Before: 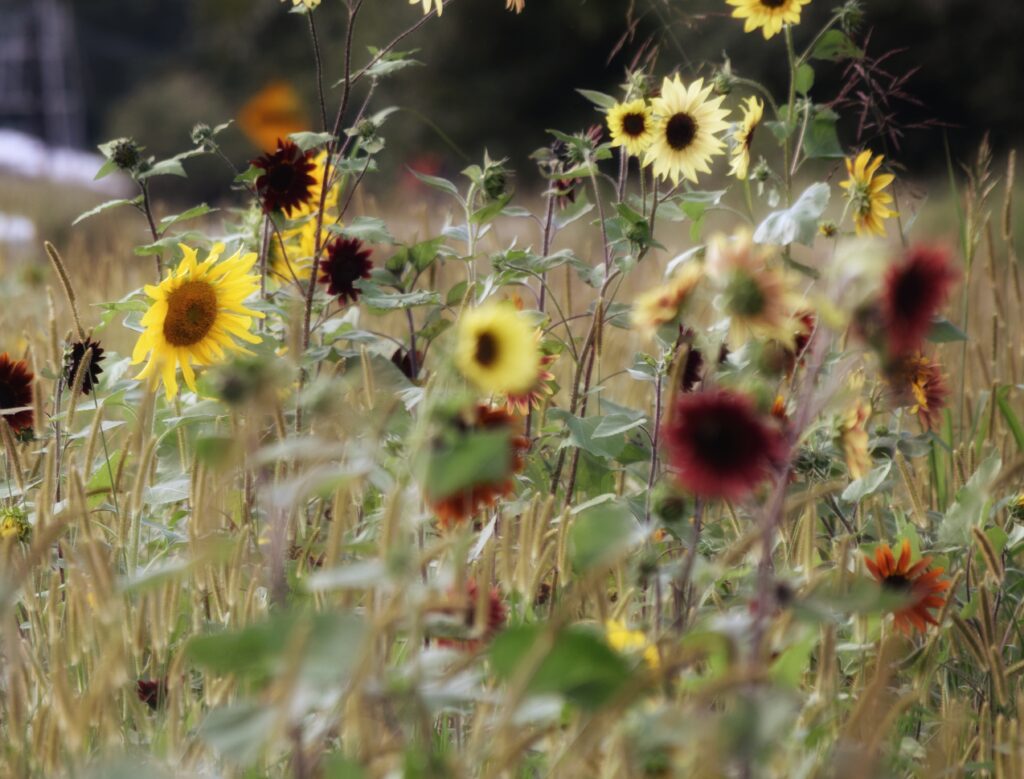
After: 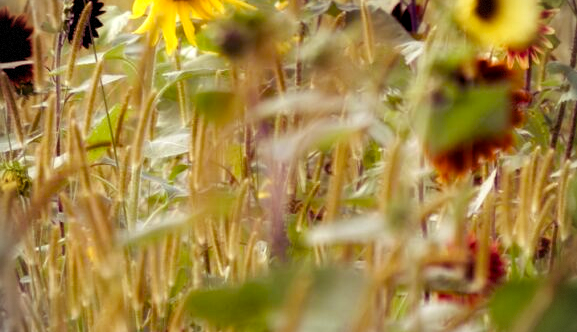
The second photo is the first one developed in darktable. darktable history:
vignetting: dithering 8-bit output, unbound false
crop: top 44.483%, right 43.593%, bottom 12.892%
color balance rgb: shadows lift › luminance -21.66%, shadows lift › chroma 8.98%, shadows lift › hue 283.37°, power › chroma 1.55%, power › hue 25.59°, highlights gain › luminance 6.08%, highlights gain › chroma 2.55%, highlights gain › hue 90°, global offset › luminance -0.87%, perceptual saturation grading › global saturation 27.49%, perceptual saturation grading › highlights -28.39%, perceptual saturation grading › mid-tones 15.22%, perceptual saturation grading › shadows 33.98%, perceptual brilliance grading › highlights 10%, perceptual brilliance grading › mid-tones 5%
